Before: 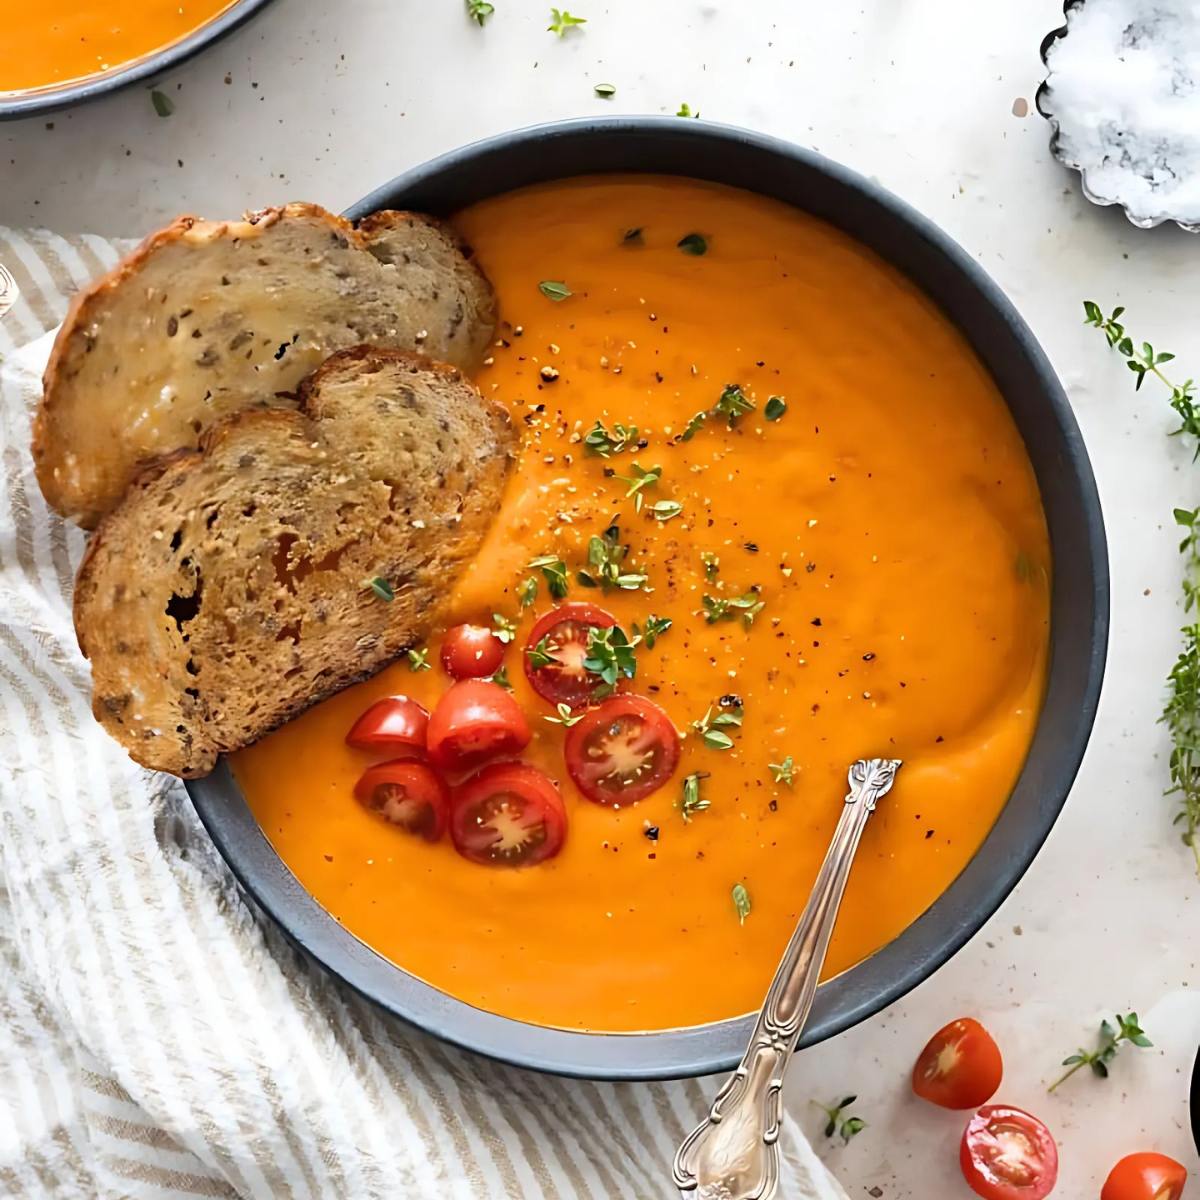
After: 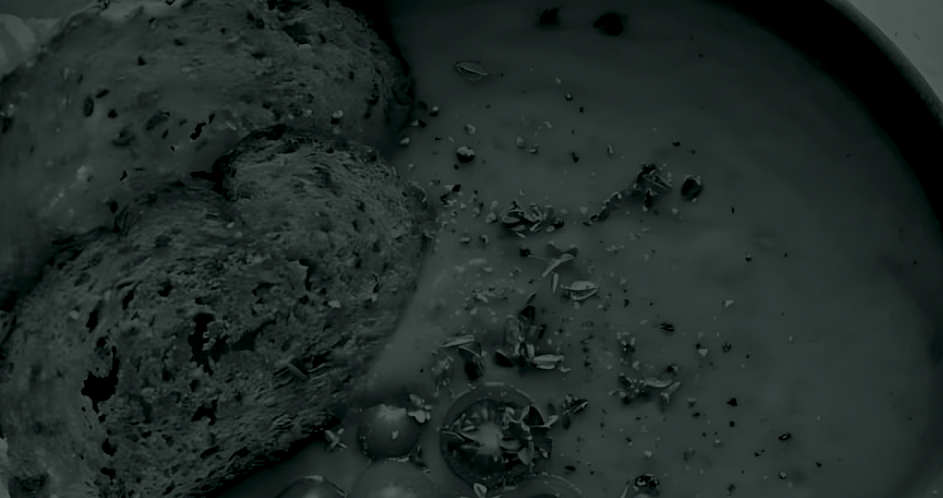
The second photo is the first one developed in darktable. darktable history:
colorize: hue 90°, saturation 19%, lightness 1.59%, version 1
color zones: mix -62.47%
local contrast: highlights 100%, shadows 100%, detail 120%, midtone range 0.2
crop: left 7.036%, top 18.398%, right 14.379%, bottom 40.043%
